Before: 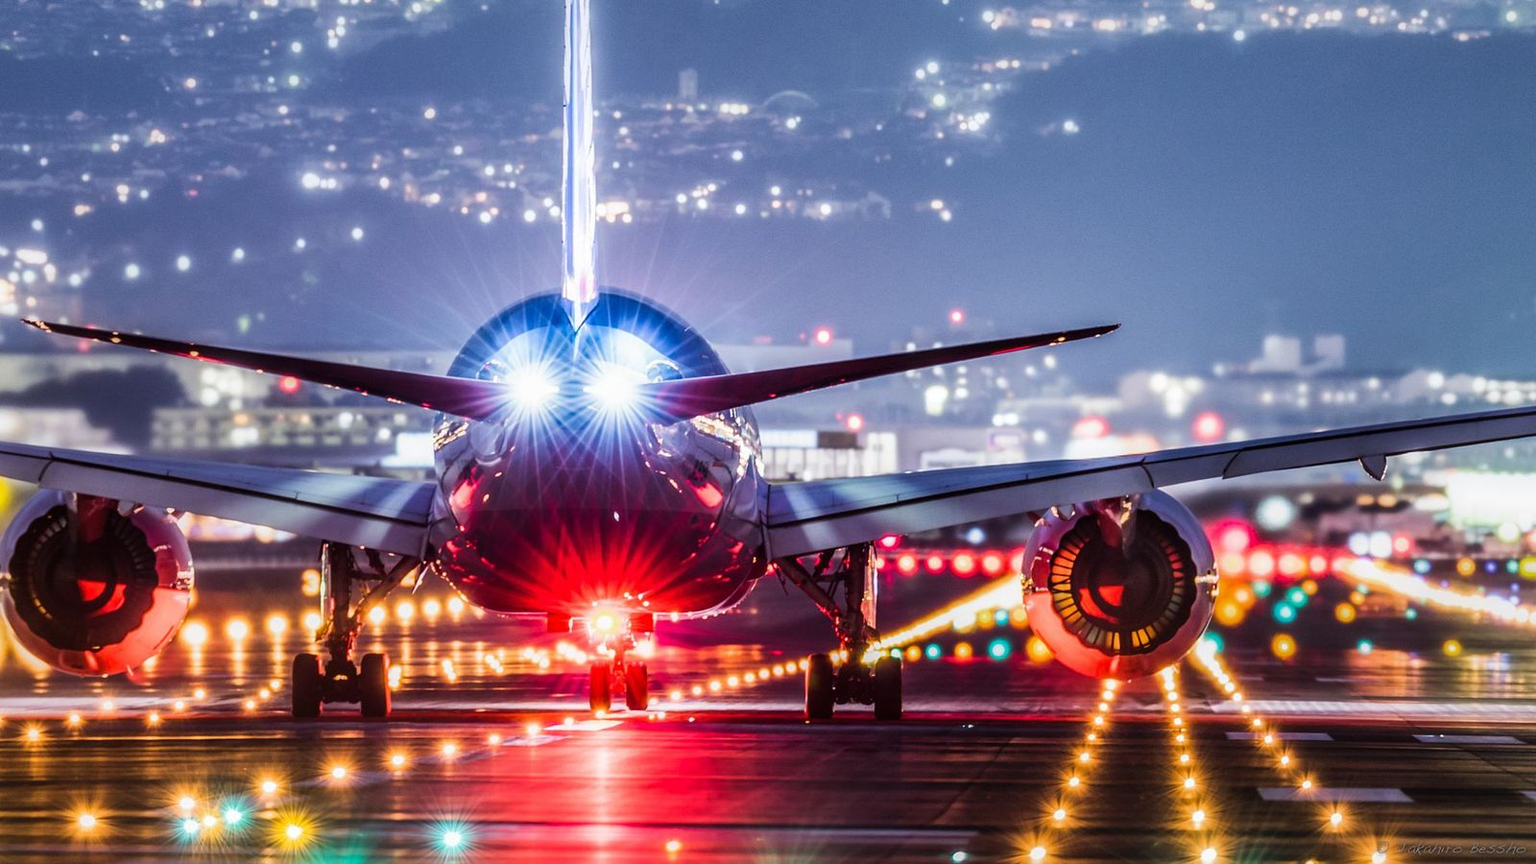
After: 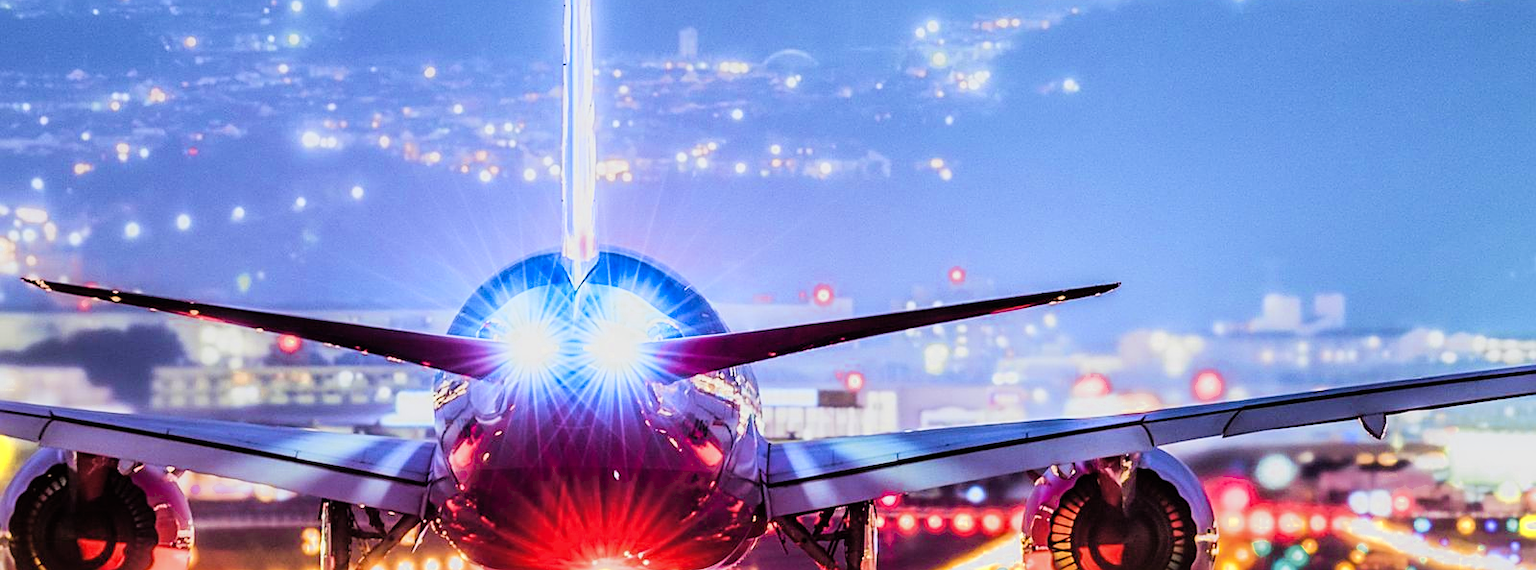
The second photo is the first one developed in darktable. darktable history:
sharpen: on, module defaults
contrast brightness saturation: contrast 0.045, brightness 0.061, saturation 0.01
color zones: curves: ch0 [(0, 0.485) (0.178, 0.476) (0.261, 0.623) (0.411, 0.403) (0.708, 0.603) (0.934, 0.412)]; ch1 [(0.003, 0.485) (0.149, 0.496) (0.229, 0.584) (0.326, 0.551) (0.484, 0.262) (0.757, 0.643)]
velvia: strength 30.47%
crop and rotate: top 4.803%, bottom 29.128%
exposure: black level correction 0, exposure 0.499 EV, compensate highlight preservation false
filmic rgb: black relative exposure -7.65 EV, white relative exposure 4.56 EV, hardness 3.61, contrast 1.055
